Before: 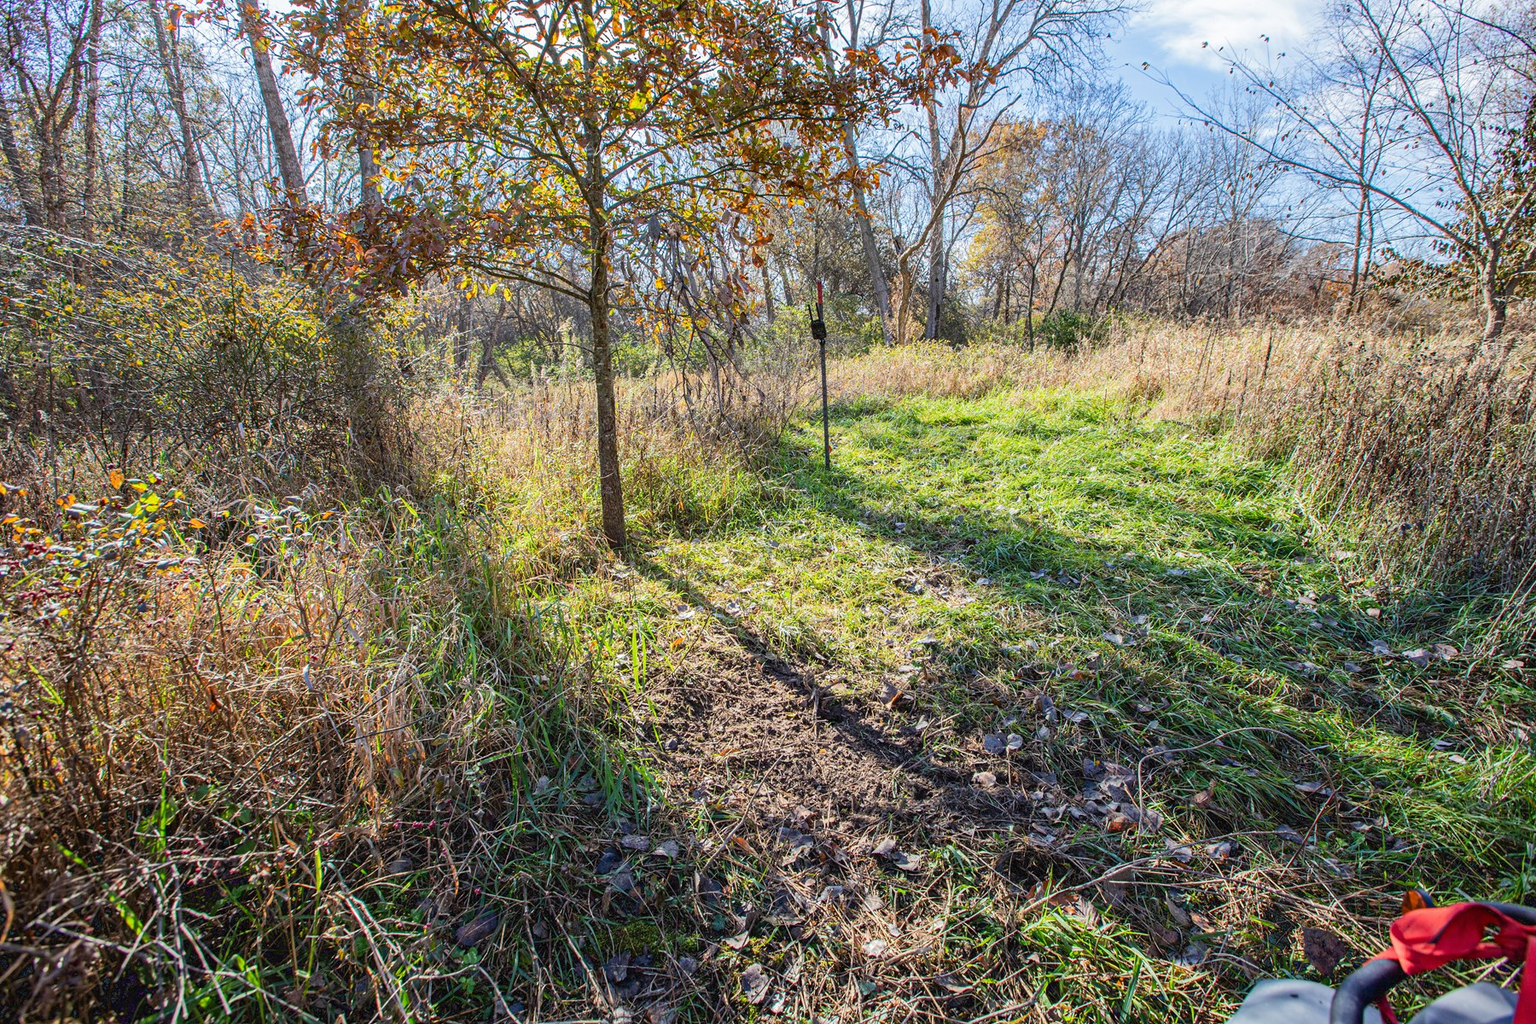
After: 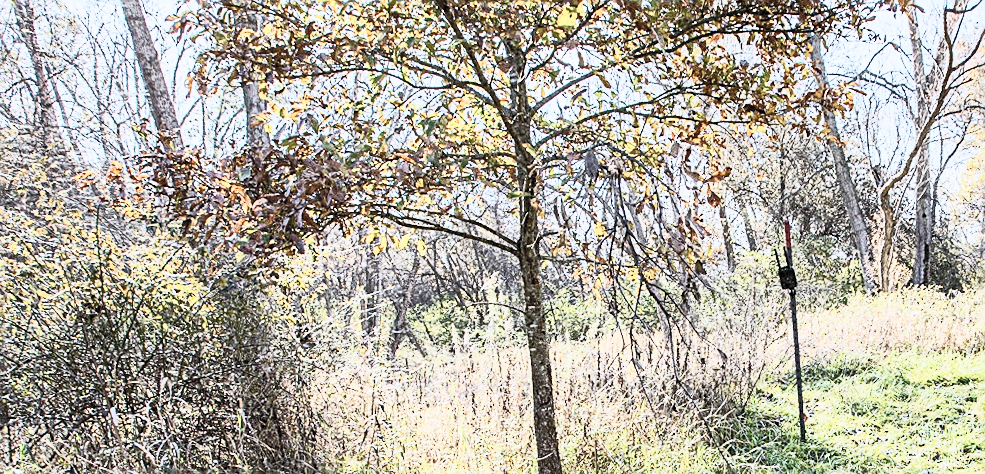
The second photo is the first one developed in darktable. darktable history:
sharpen: on, module defaults
crop: left 10.121%, top 10.631%, right 36.218%, bottom 51.526%
exposure: exposure 0.943 EV, compensate highlight preservation false
contrast brightness saturation: contrast 0.57, brightness 0.57, saturation -0.34
white balance: red 0.984, blue 1.059
rotate and perspective: rotation -1.77°, lens shift (horizontal) 0.004, automatic cropping off
filmic rgb: middle gray luminance 30%, black relative exposure -9 EV, white relative exposure 7 EV, threshold 6 EV, target black luminance 0%, hardness 2.94, latitude 2.04%, contrast 0.963, highlights saturation mix 5%, shadows ↔ highlights balance 12.16%, add noise in highlights 0, preserve chrominance no, color science v3 (2019), use custom middle-gray values true, iterations of high-quality reconstruction 0, contrast in highlights soft, enable highlight reconstruction true
